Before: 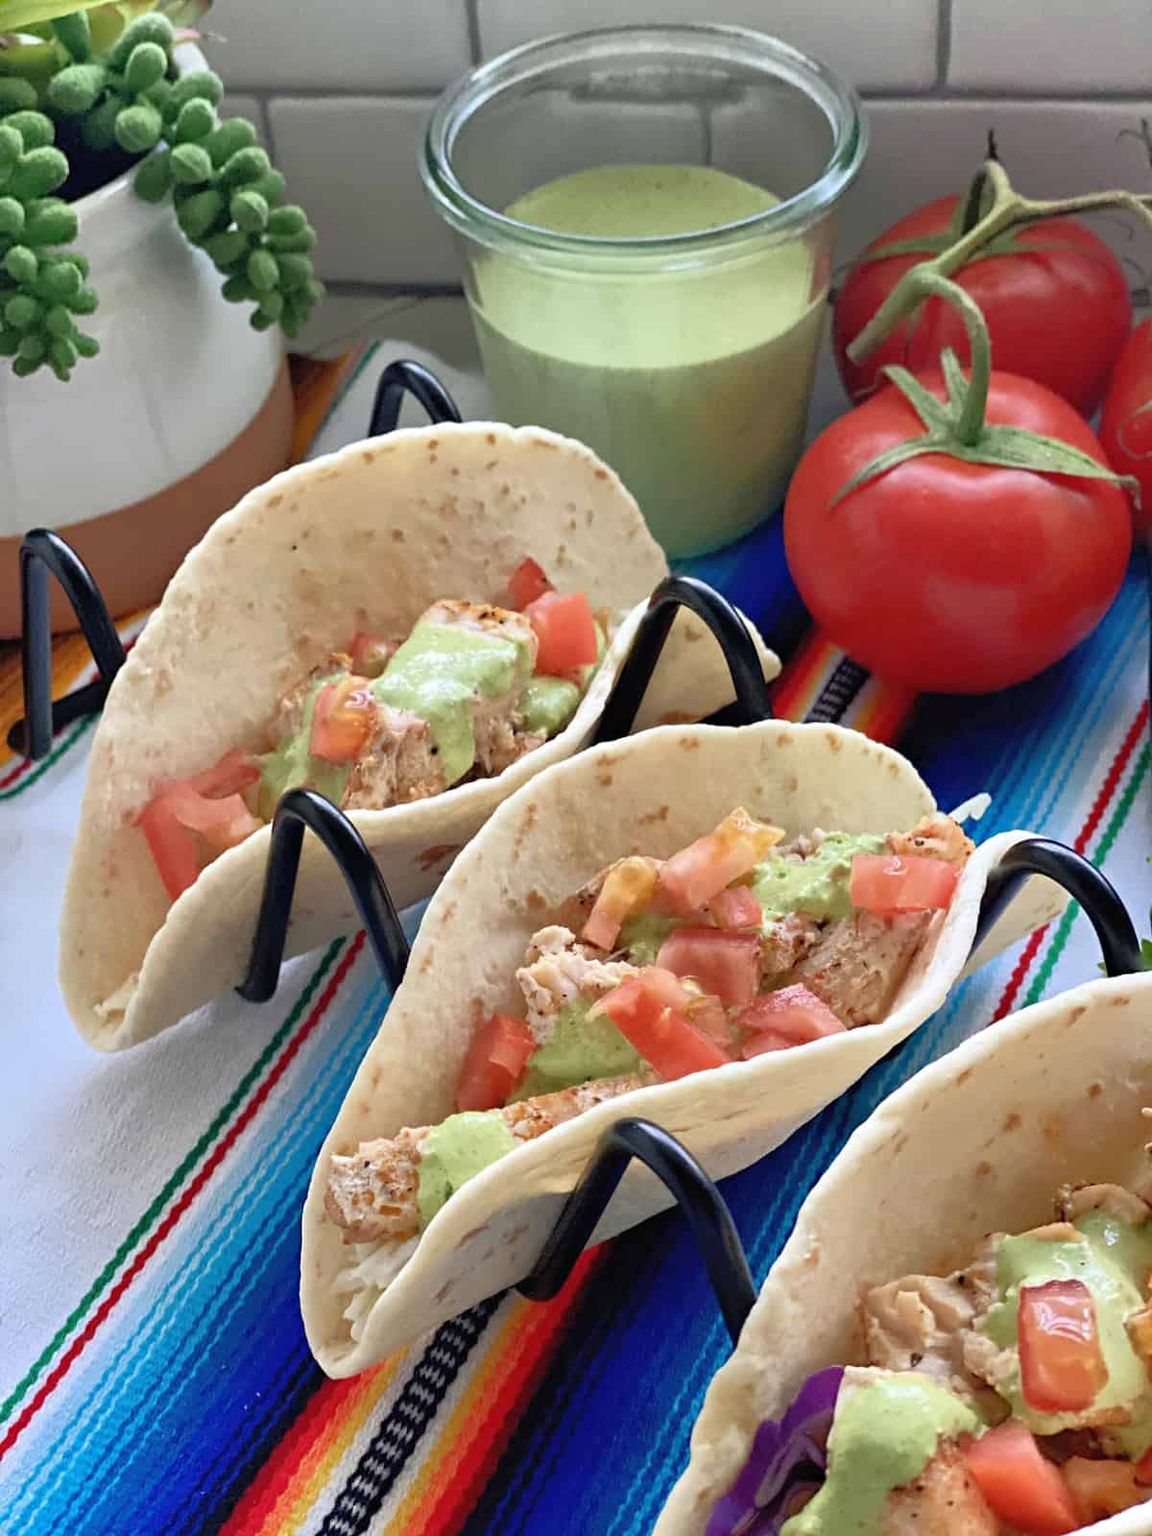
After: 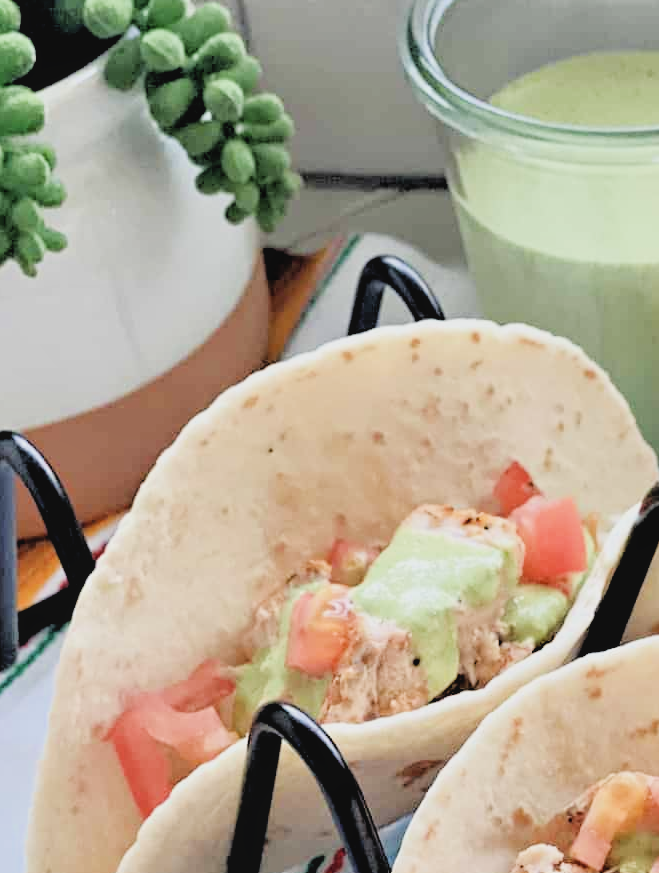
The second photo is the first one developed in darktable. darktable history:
crop and rotate: left 3.061%, top 7.583%, right 41.956%, bottom 37.805%
local contrast: highlights 107%, shadows 99%, detail 120%, midtone range 0.2
contrast brightness saturation: contrast -0.099, saturation -0.105
filmic rgb: black relative exposure -2.84 EV, white relative exposure 4.56 EV, hardness 1.73, contrast 1.264, iterations of high-quality reconstruction 0
exposure: exposure 0.946 EV, compensate exposure bias true, compensate highlight preservation false
